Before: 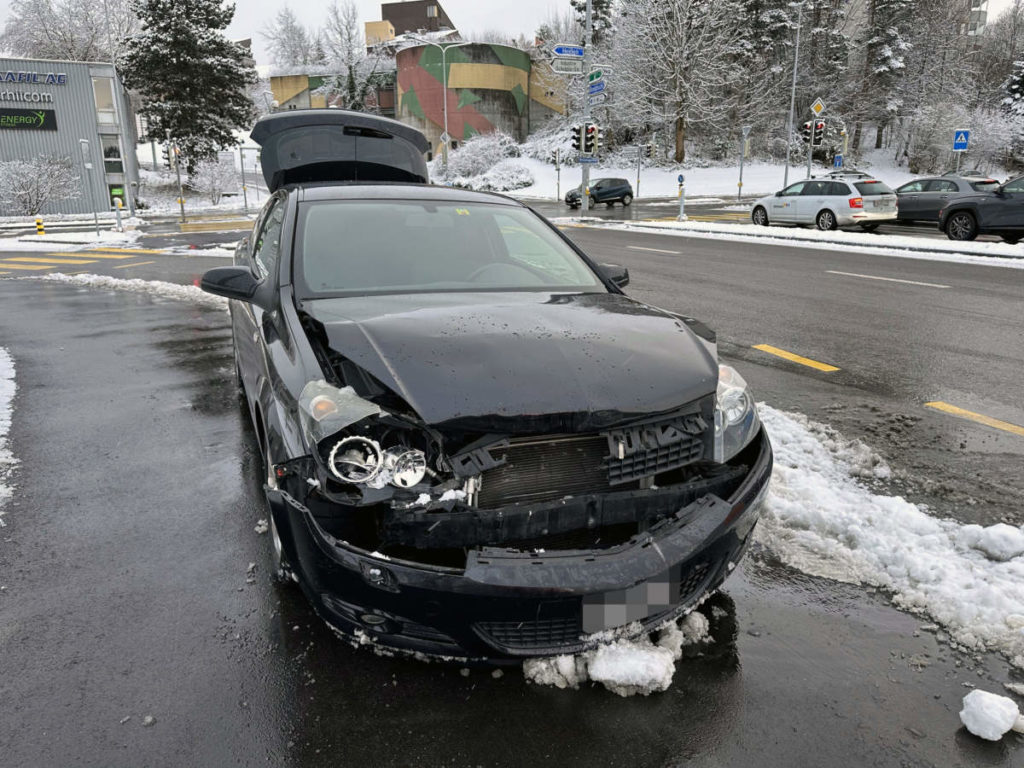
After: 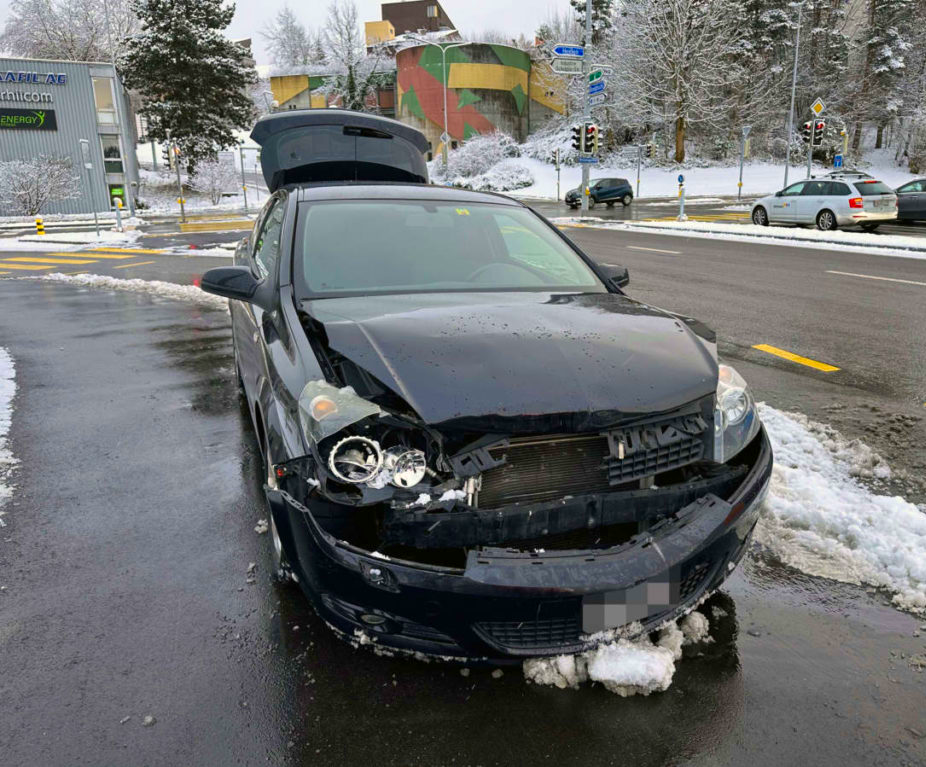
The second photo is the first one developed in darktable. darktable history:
crop: right 9.509%, bottom 0.031%
velvia: strength 51%, mid-tones bias 0.51
